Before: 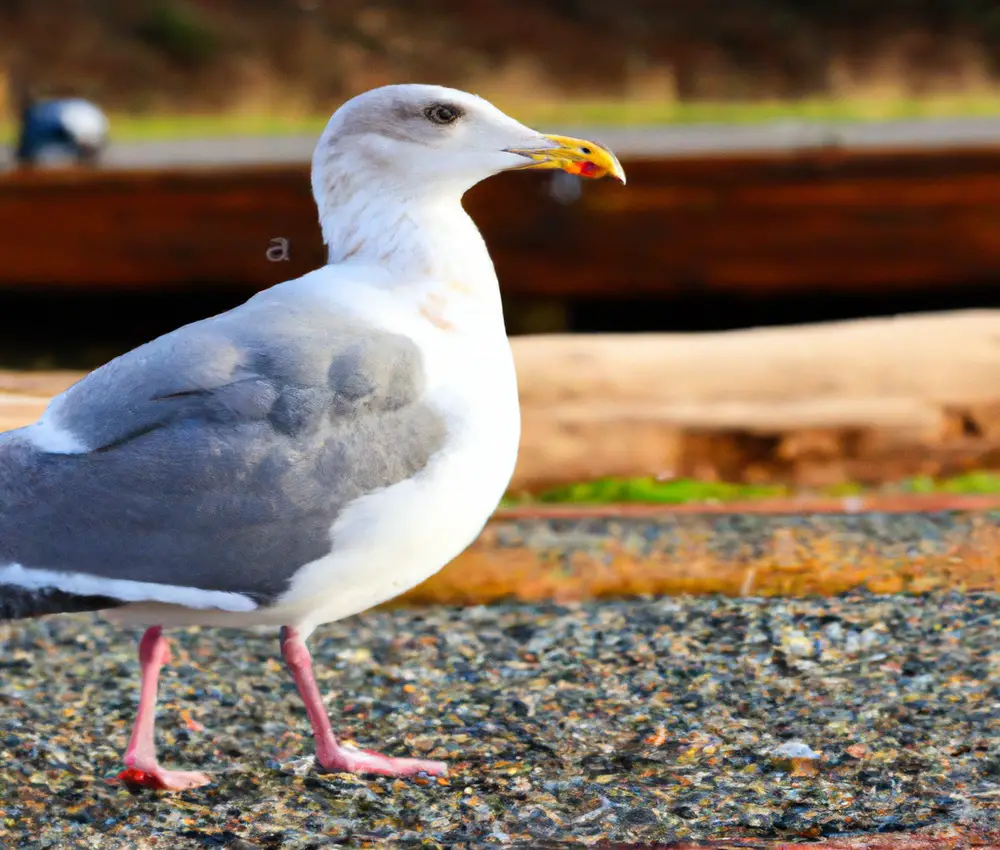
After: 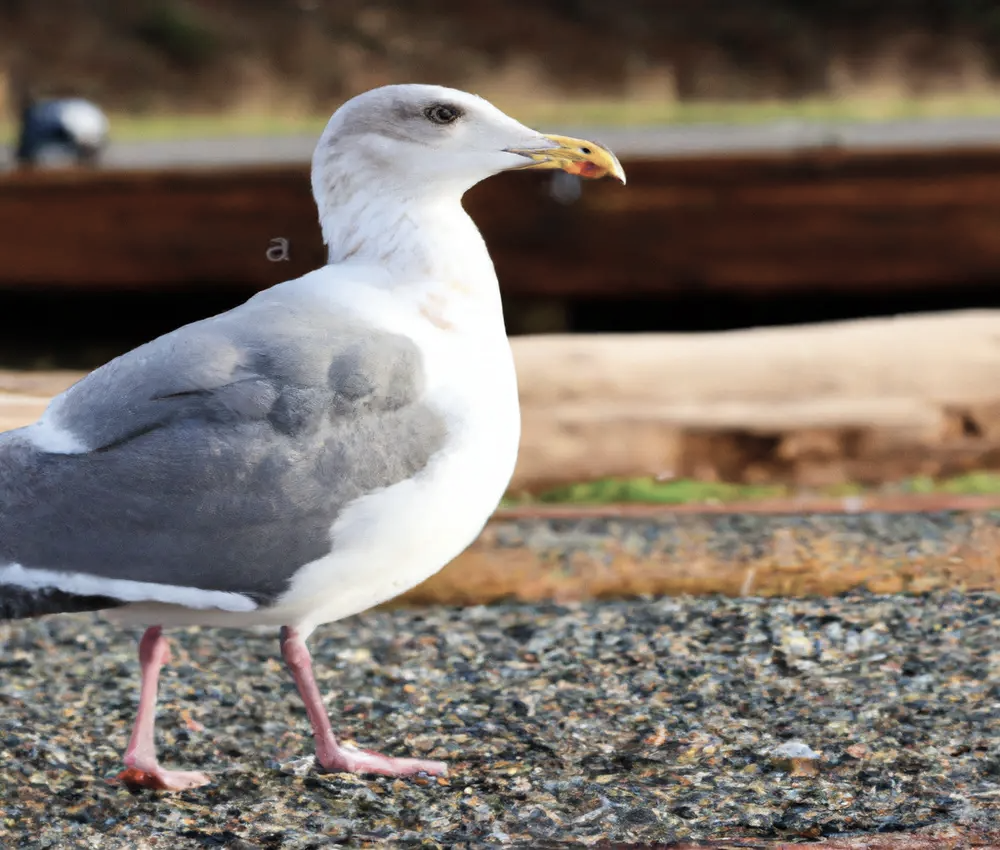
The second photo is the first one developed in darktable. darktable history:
color correction: highlights b* 0.024, saturation 0.571
